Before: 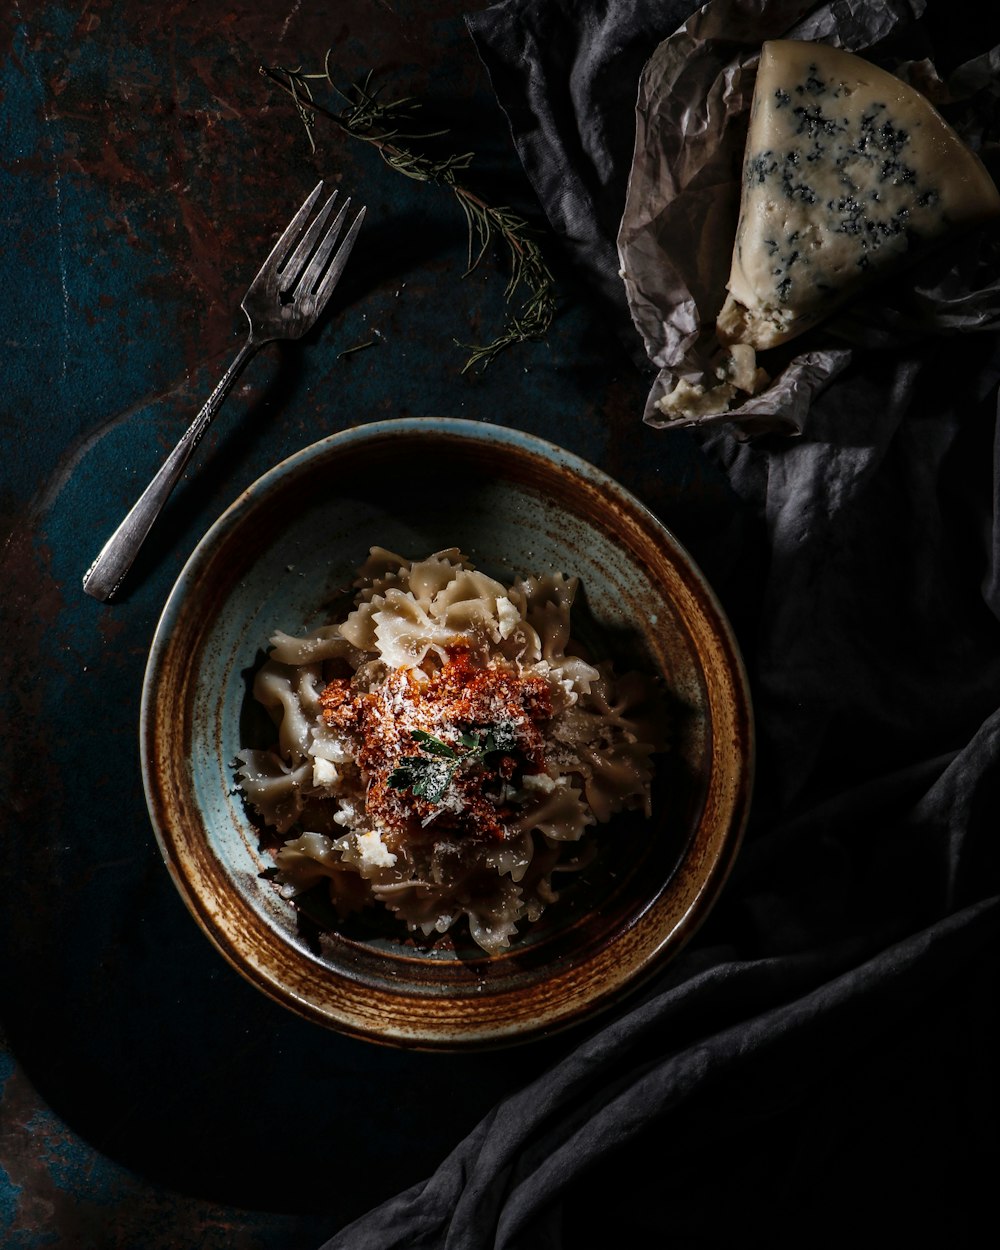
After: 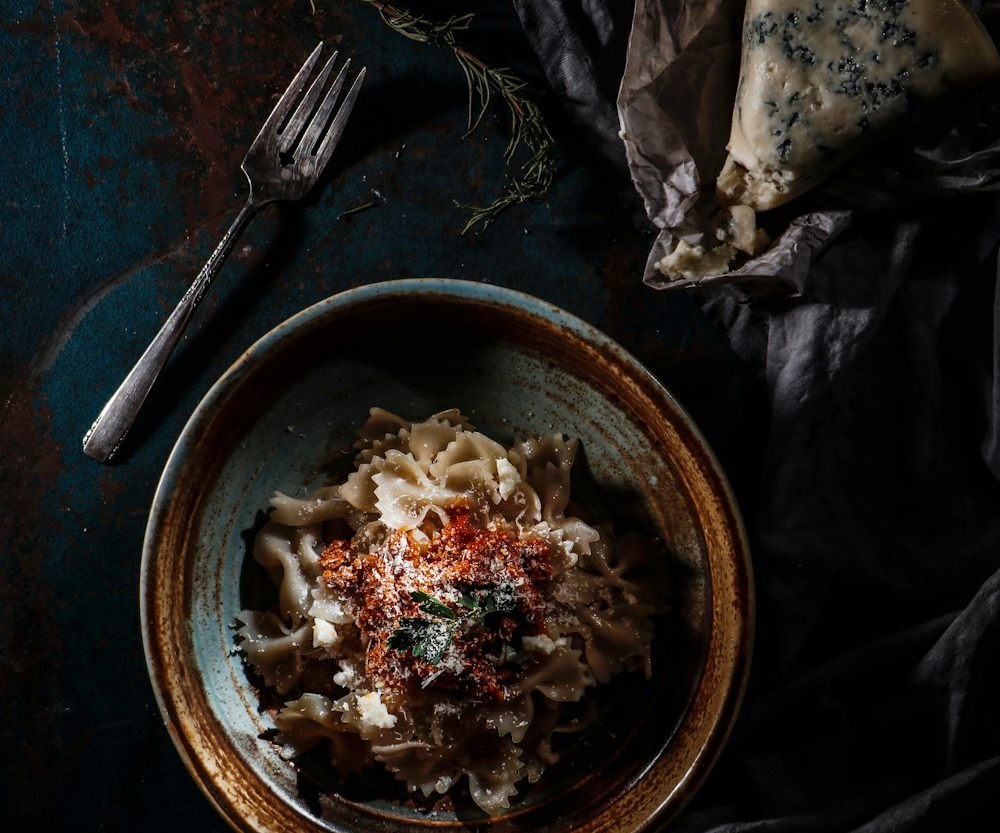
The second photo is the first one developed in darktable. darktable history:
crop: top 11.148%, bottom 22.167%
